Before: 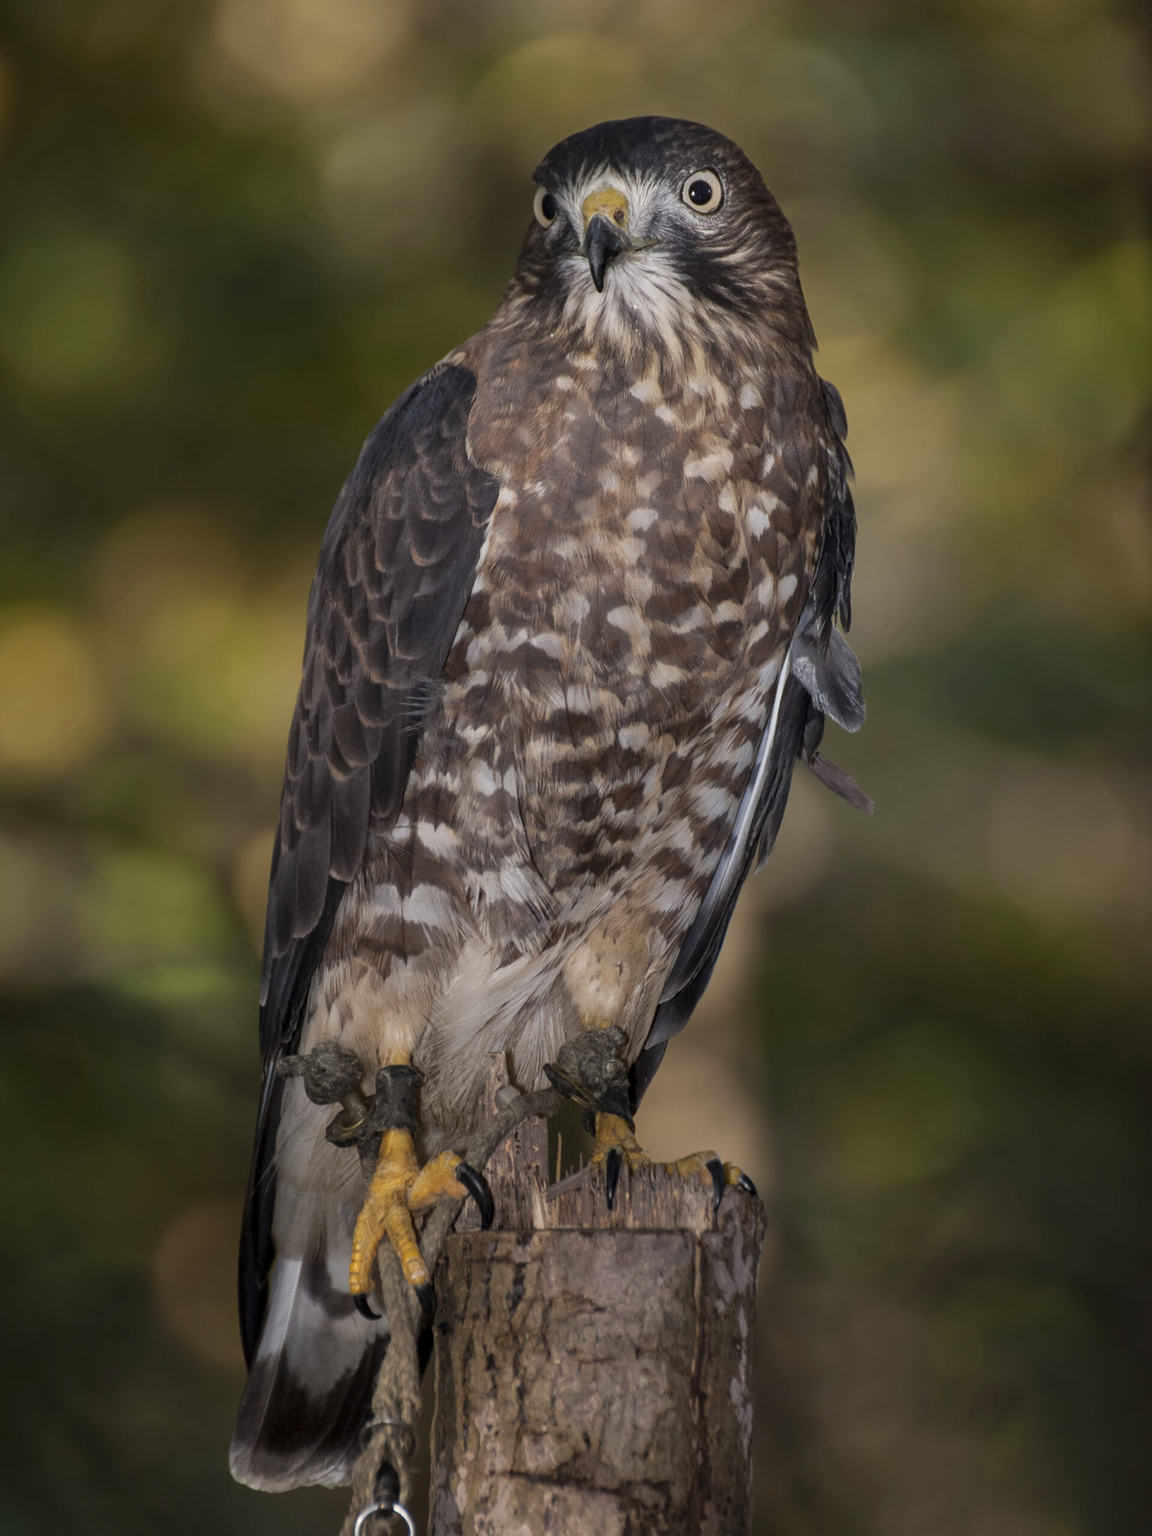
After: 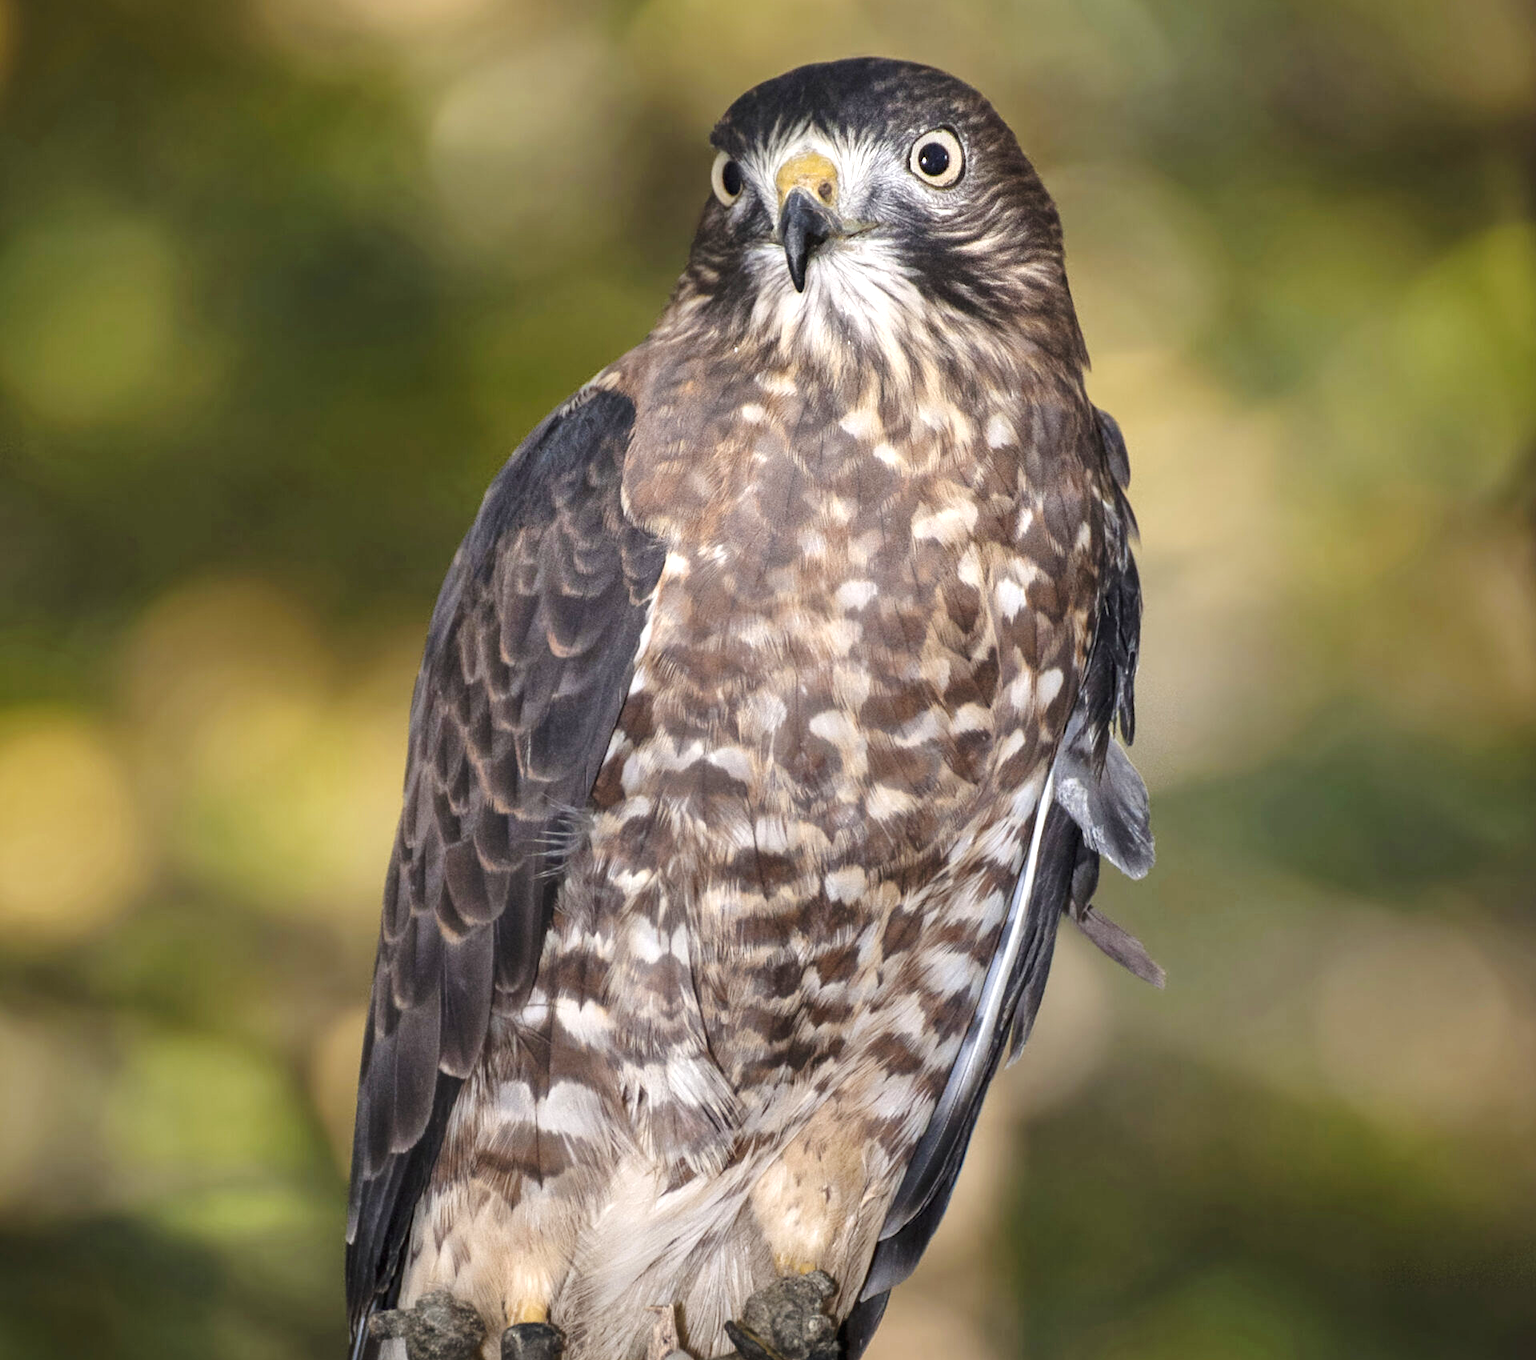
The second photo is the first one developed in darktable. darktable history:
exposure: black level correction 0, exposure 1.099 EV, compensate highlight preservation false
crop and rotate: top 4.783%, bottom 28.748%
tone curve: curves: ch0 [(0, 0.003) (0.117, 0.101) (0.257, 0.246) (0.408, 0.432) (0.611, 0.653) (0.824, 0.846) (1, 1)]; ch1 [(0, 0) (0.227, 0.197) (0.405, 0.421) (0.501, 0.501) (0.522, 0.53) (0.563, 0.572) (0.589, 0.611) (0.699, 0.709) (0.976, 0.992)]; ch2 [(0, 0) (0.208, 0.176) (0.377, 0.38) (0.5, 0.5) (0.537, 0.534) (0.571, 0.576) (0.681, 0.746) (1, 1)], preserve colors none
